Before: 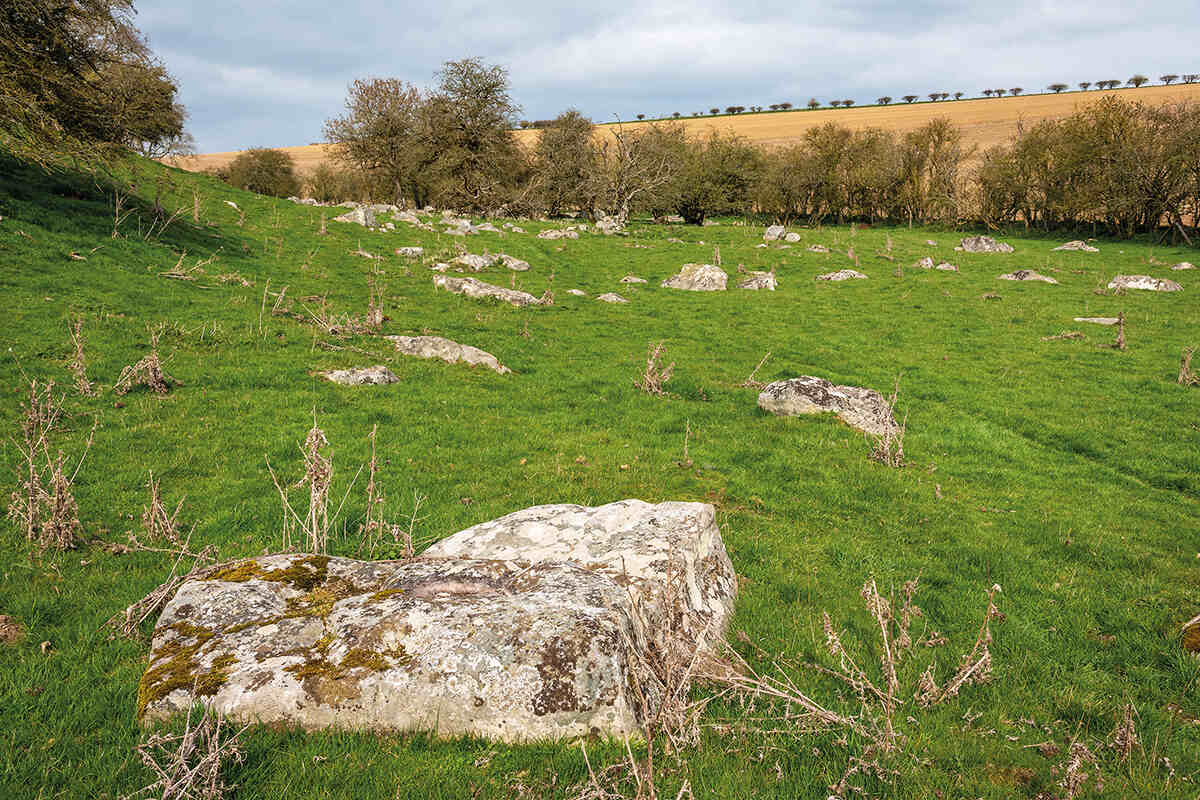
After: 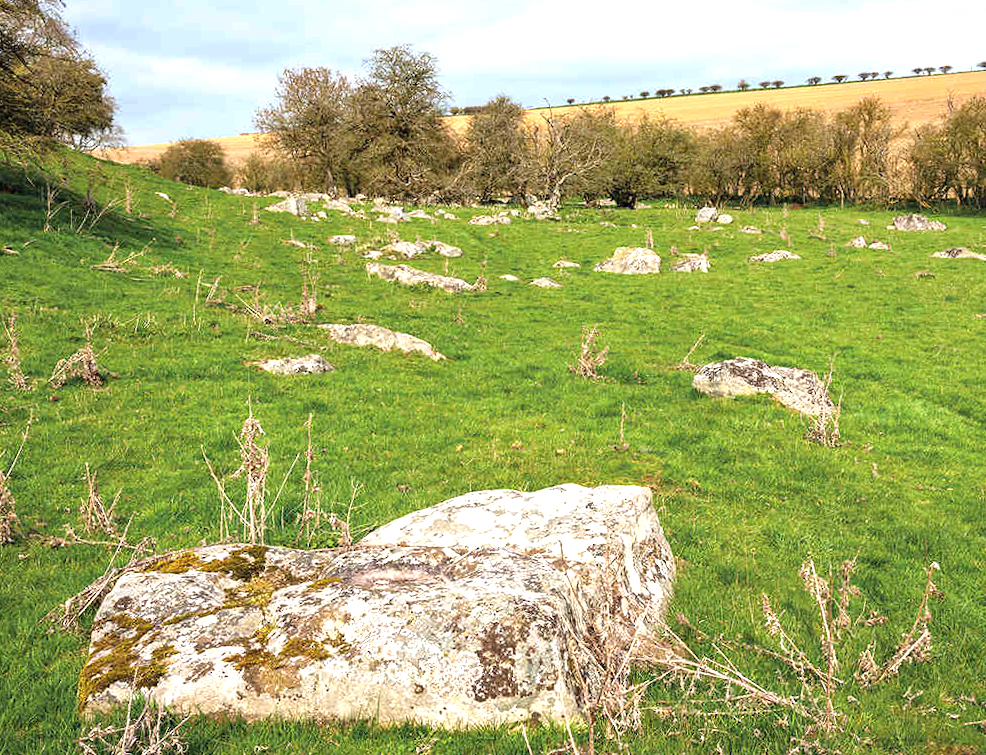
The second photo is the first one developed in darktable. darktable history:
exposure: black level correction 0, exposure 0.7 EV, compensate exposure bias true, compensate highlight preservation false
crop and rotate: angle 1°, left 4.281%, top 0.642%, right 11.383%, bottom 2.486%
